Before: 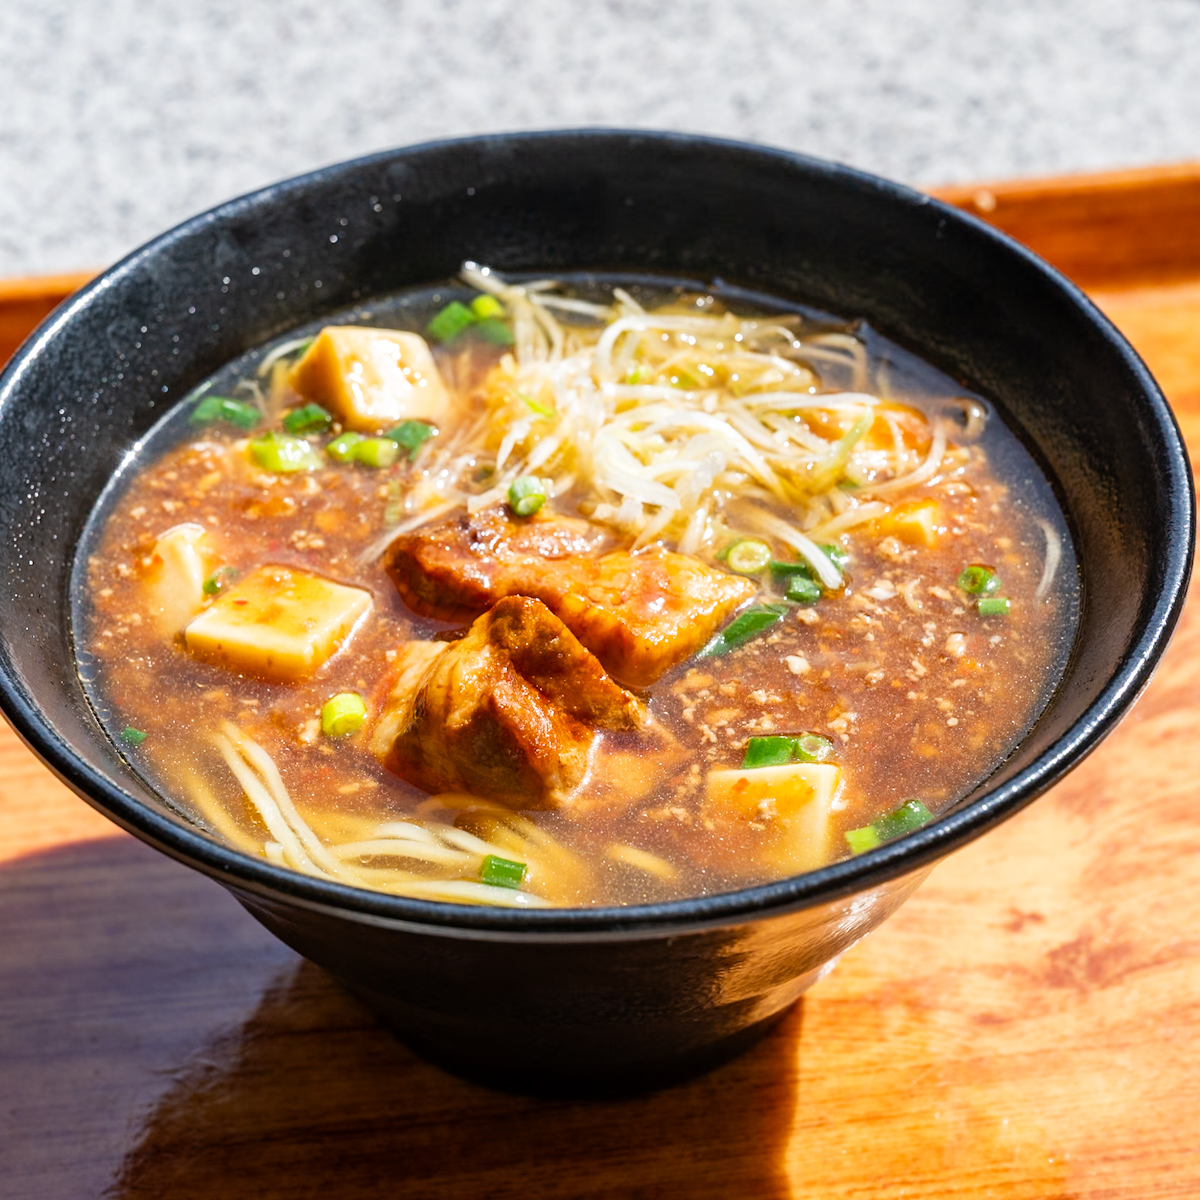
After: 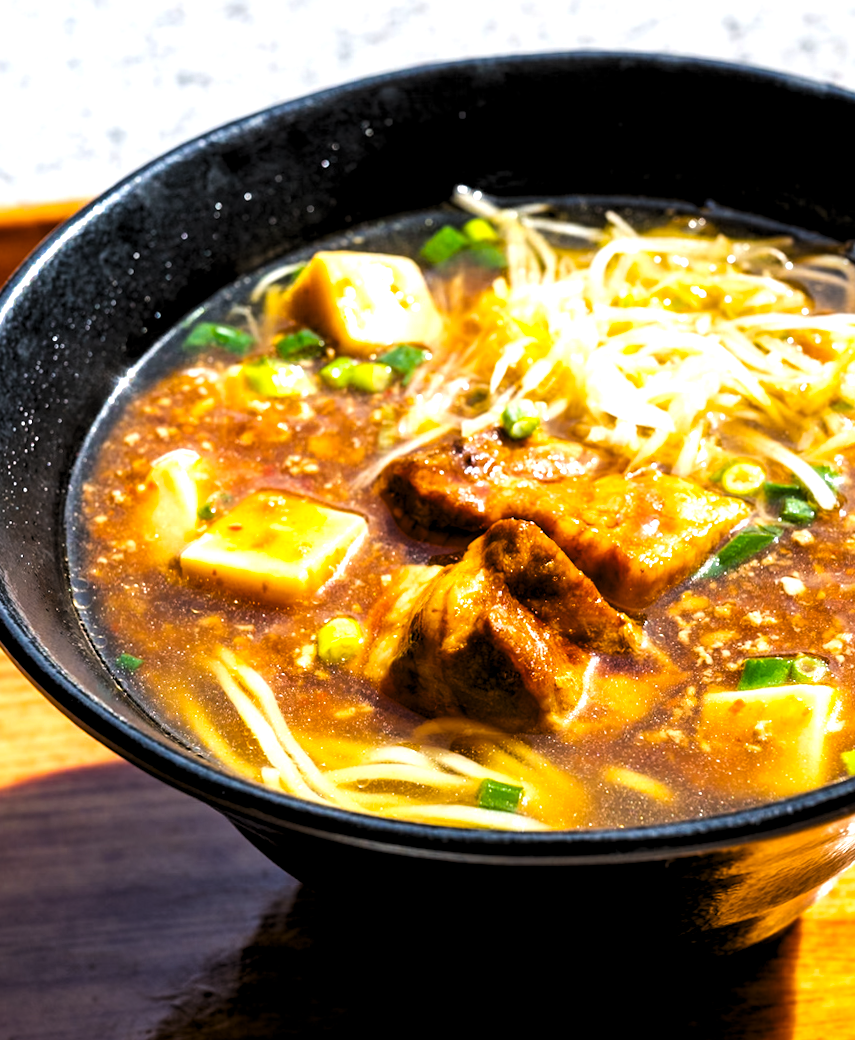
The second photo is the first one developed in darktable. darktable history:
crop: top 5.803%, right 27.864%, bottom 5.804%
color balance rgb: perceptual saturation grading › global saturation 30%
levels: levels [0.129, 0.519, 0.867]
rotate and perspective: rotation -0.45°, automatic cropping original format, crop left 0.008, crop right 0.992, crop top 0.012, crop bottom 0.988
